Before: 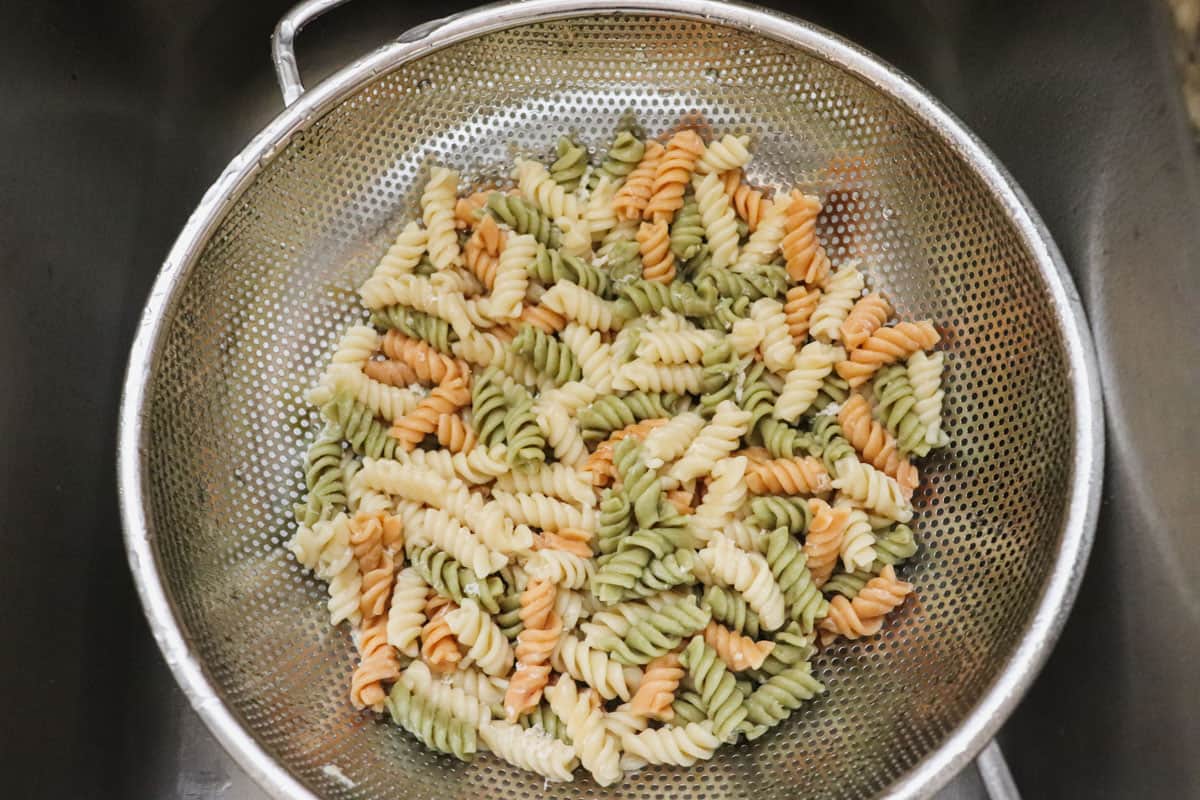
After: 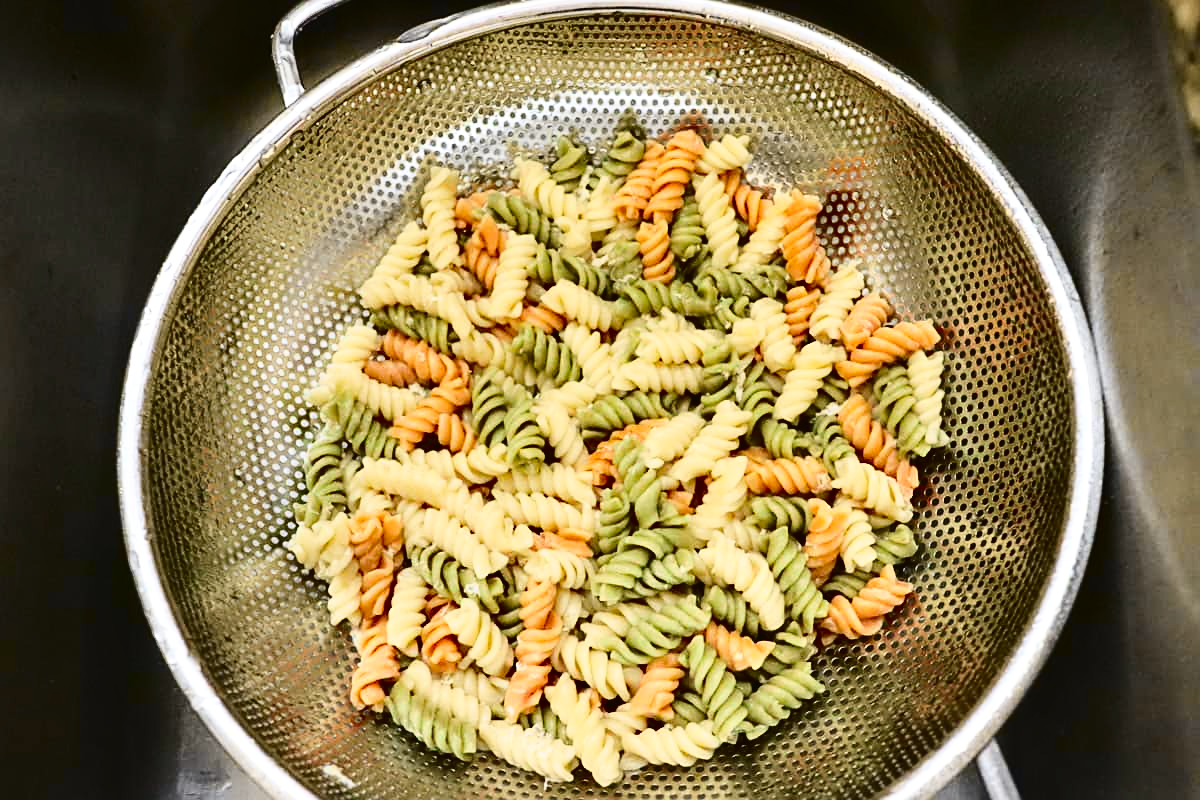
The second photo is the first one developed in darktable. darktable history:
sharpen: on, module defaults
tone curve: curves: ch0 [(0, 0.023) (0.132, 0.075) (0.251, 0.186) (0.441, 0.476) (0.662, 0.757) (0.849, 0.927) (1, 0.99)]; ch1 [(0, 0) (0.447, 0.411) (0.483, 0.469) (0.498, 0.496) (0.518, 0.514) (0.561, 0.59) (0.606, 0.659) (0.657, 0.725) (0.869, 0.916) (1, 1)]; ch2 [(0, 0) (0.307, 0.315) (0.425, 0.438) (0.483, 0.477) (0.503, 0.503) (0.526, 0.553) (0.552, 0.601) (0.615, 0.669) (0.703, 0.797) (0.985, 0.966)], color space Lab, independent channels, preserve colors none
contrast equalizer: octaves 7, y [[0.514, 0.573, 0.581, 0.508, 0.5, 0.5], [0.5 ×6], [0.5 ×6], [0 ×6], [0 ×6]]
